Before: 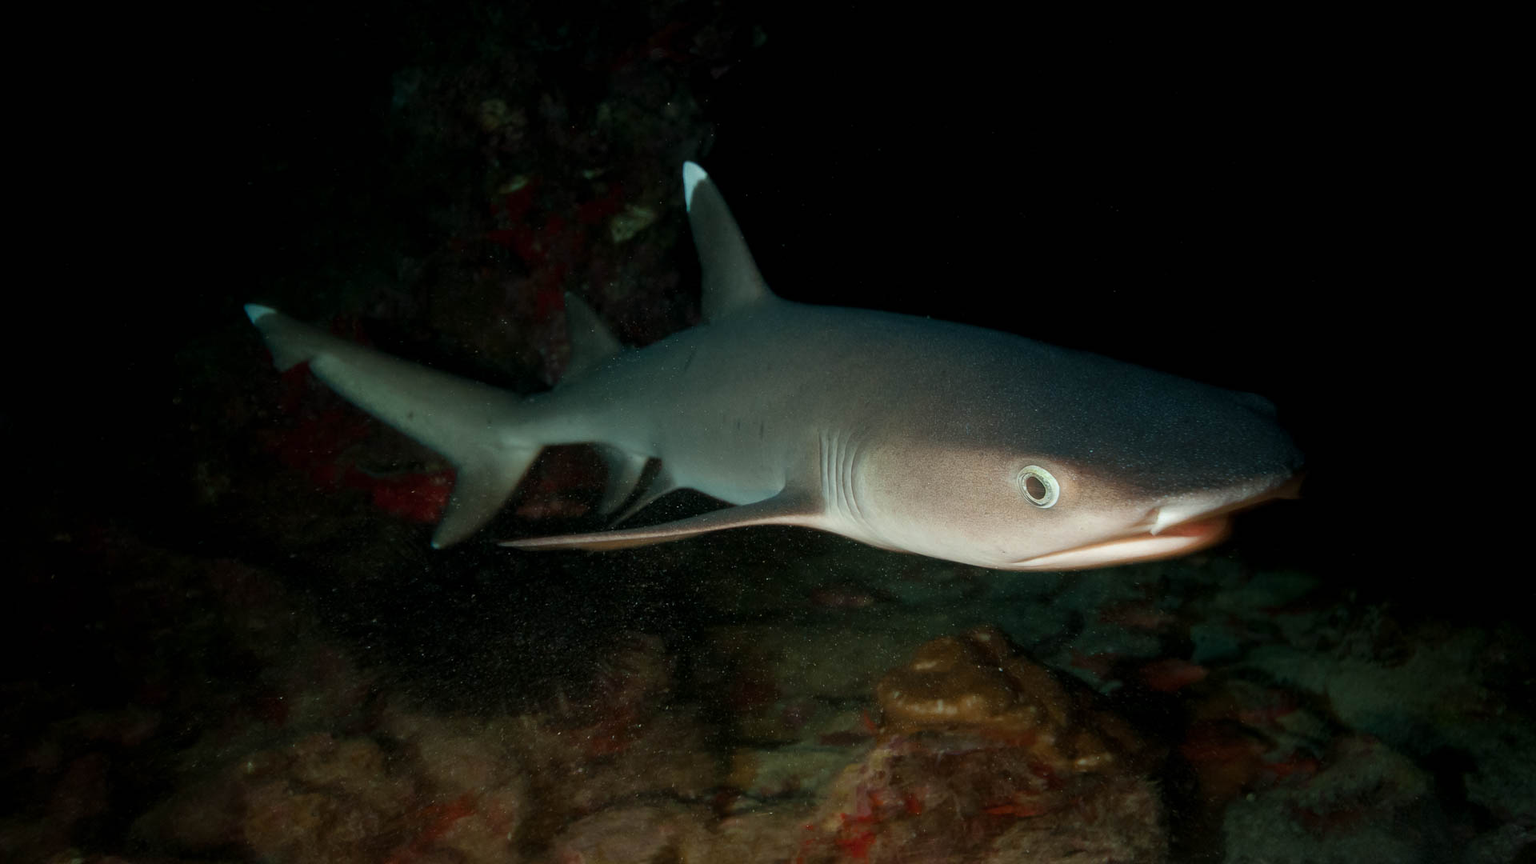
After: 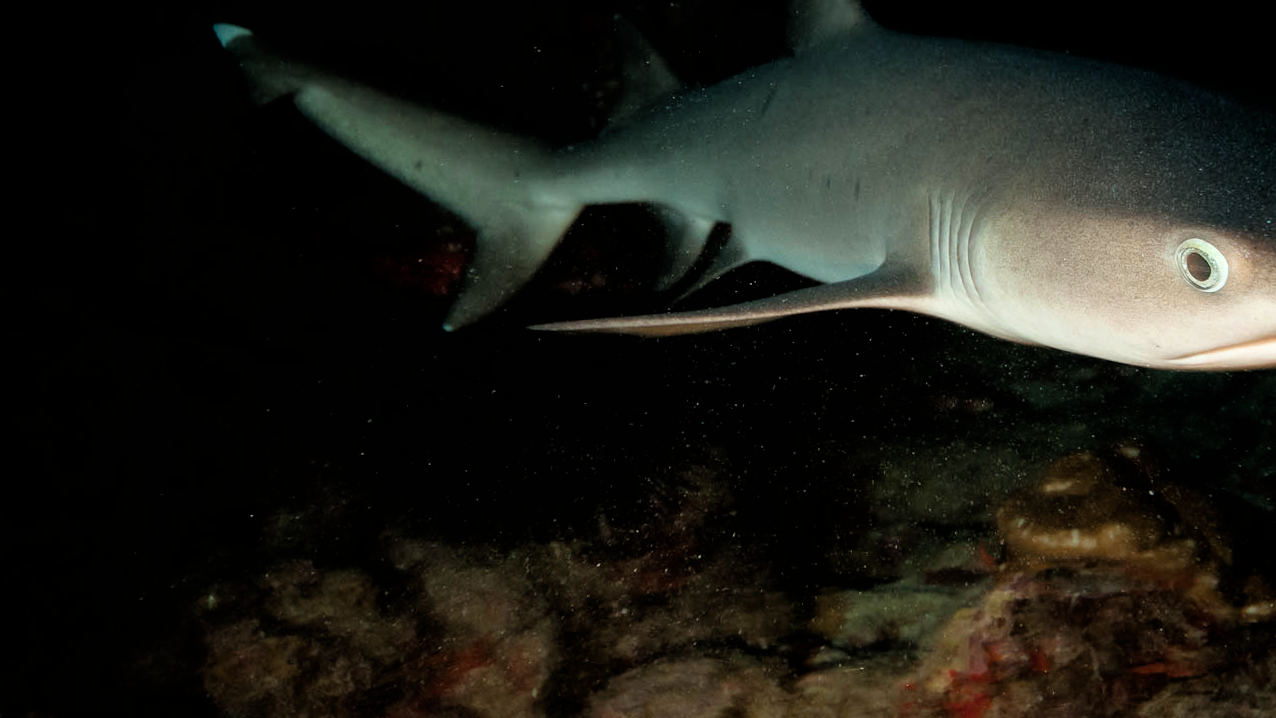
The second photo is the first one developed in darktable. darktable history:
filmic rgb: black relative exposure -4.93 EV, white relative exposure 2.84 EV, hardness 3.72
crop and rotate: angle -0.82°, left 3.85%, top 31.828%, right 27.992%
exposure: black level correction 0, exposure 0.5 EV, compensate exposure bias true, compensate highlight preservation false
